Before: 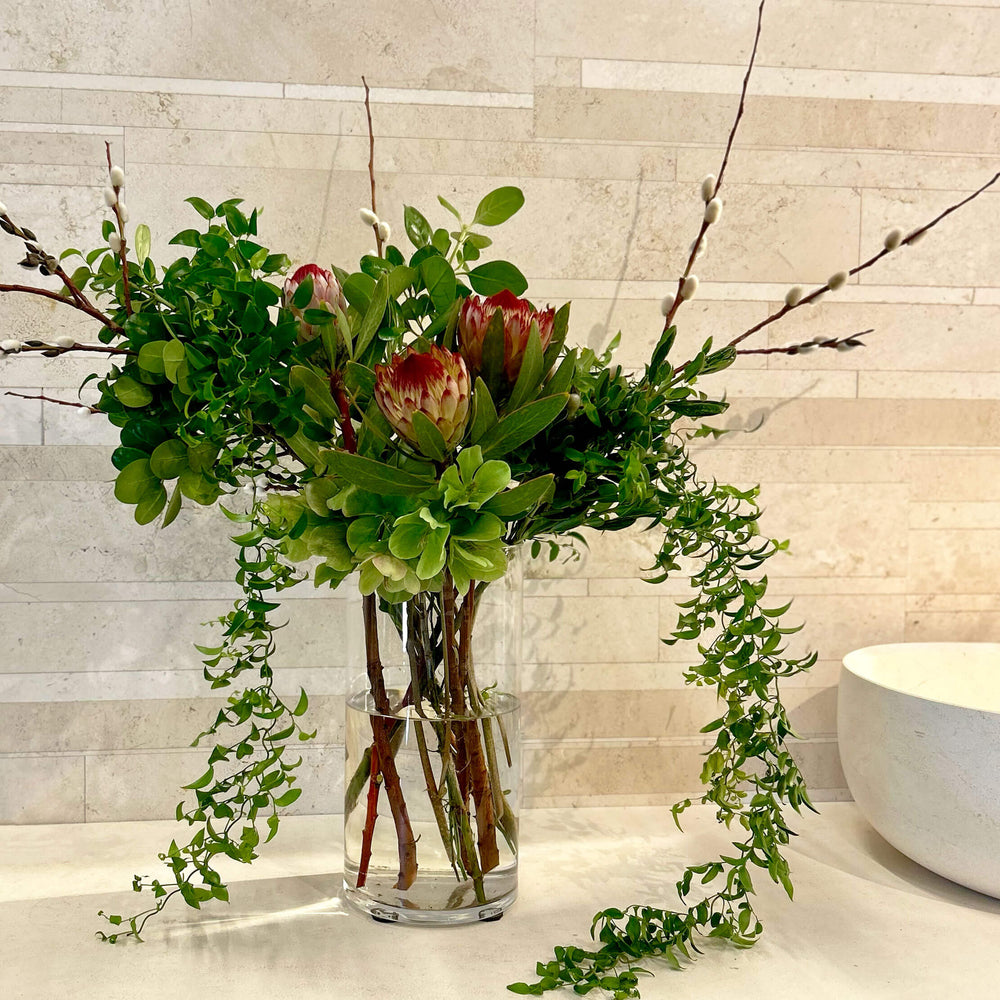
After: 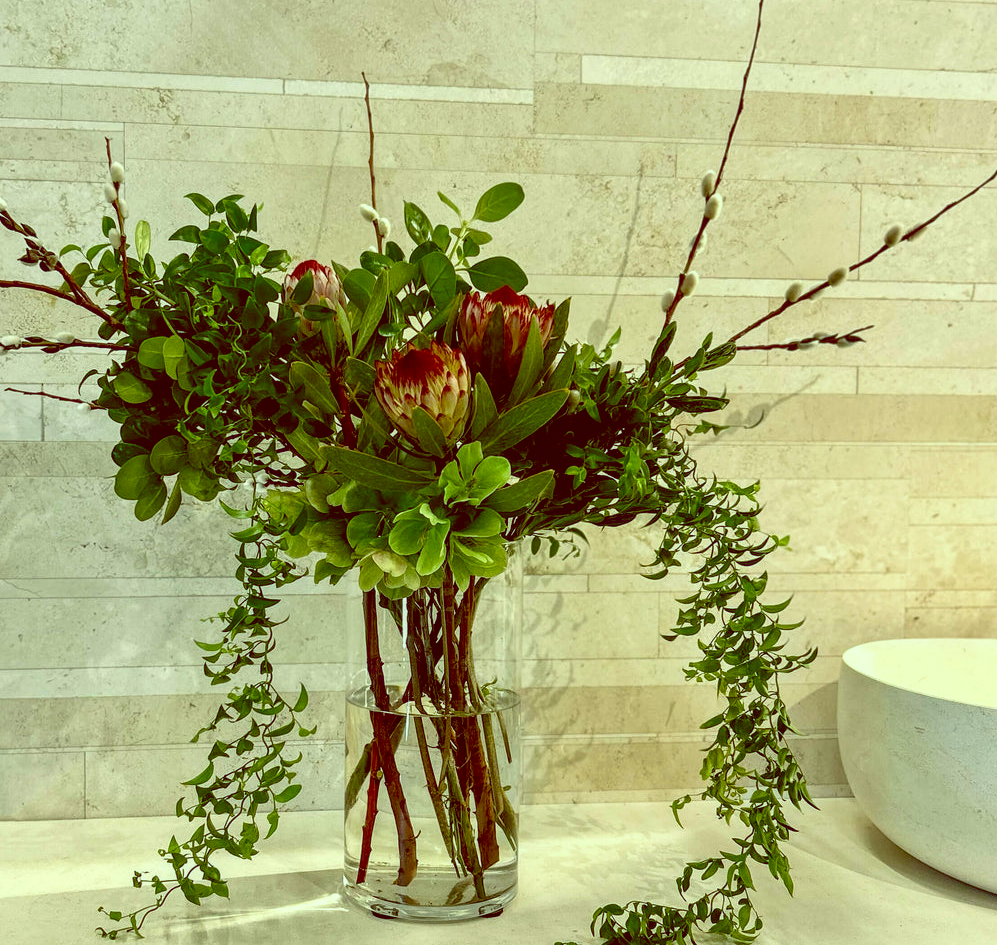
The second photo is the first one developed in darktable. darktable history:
crop: top 0.448%, right 0.264%, bottom 5.045%
contrast brightness saturation: contrast 0.1, brightness 0.02, saturation 0.02
local contrast: on, module defaults
color balance: lift [1, 1.015, 0.987, 0.985], gamma [1, 0.959, 1.042, 0.958], gain [0.927, 0.938, 1.072, 0.928], contrast 1.5%
